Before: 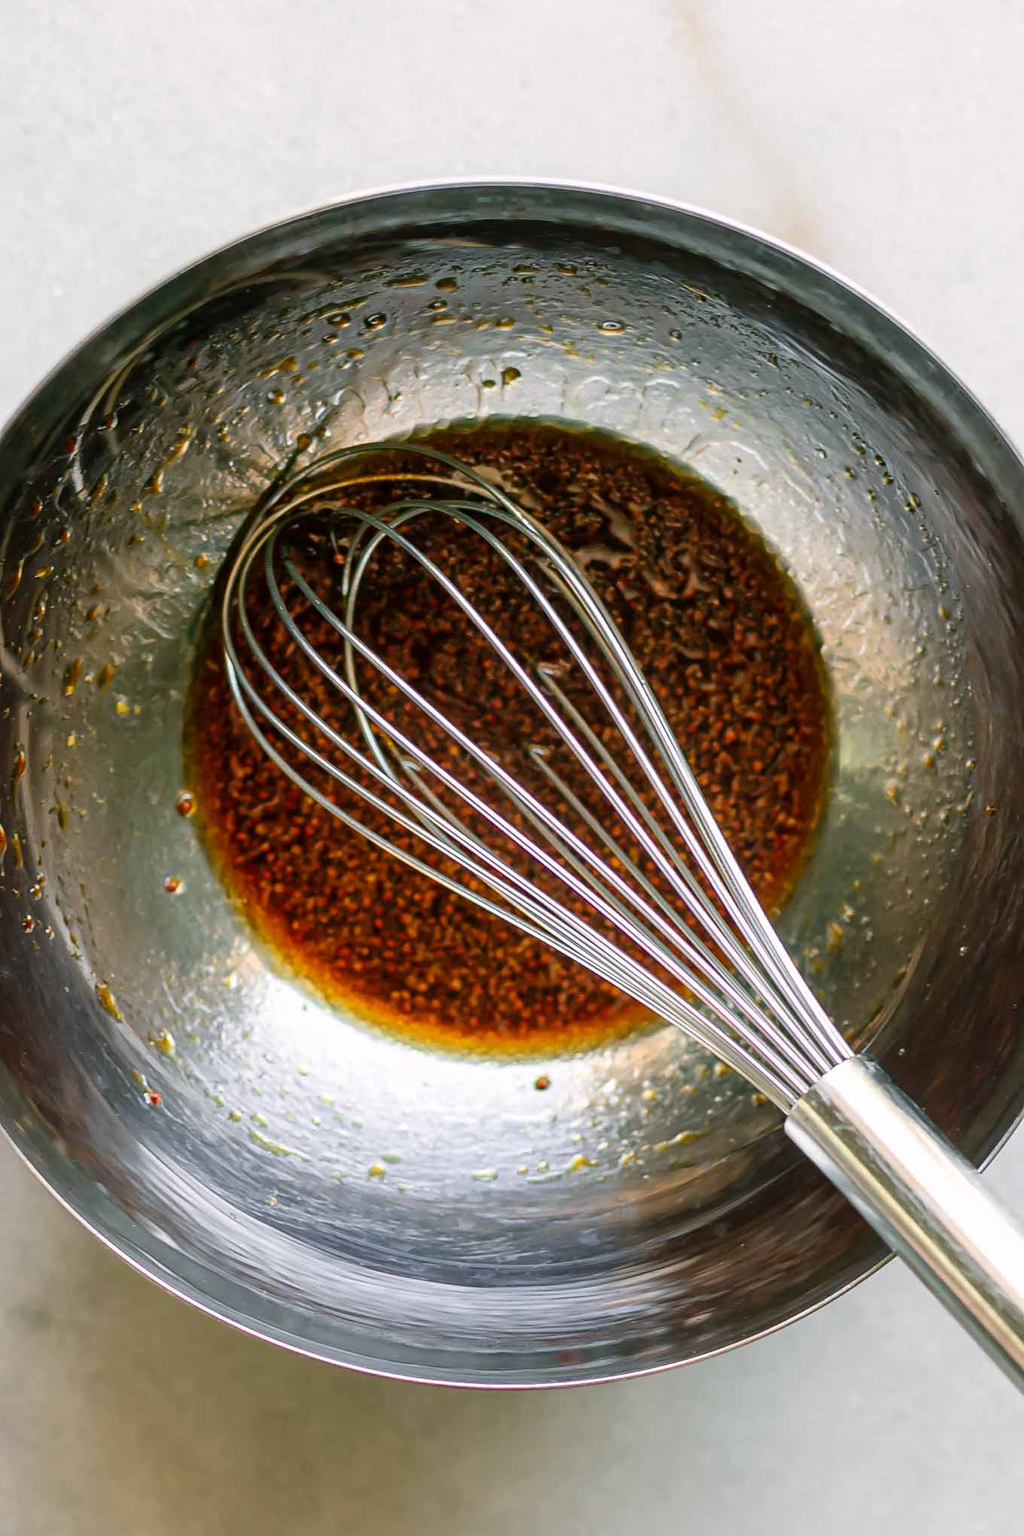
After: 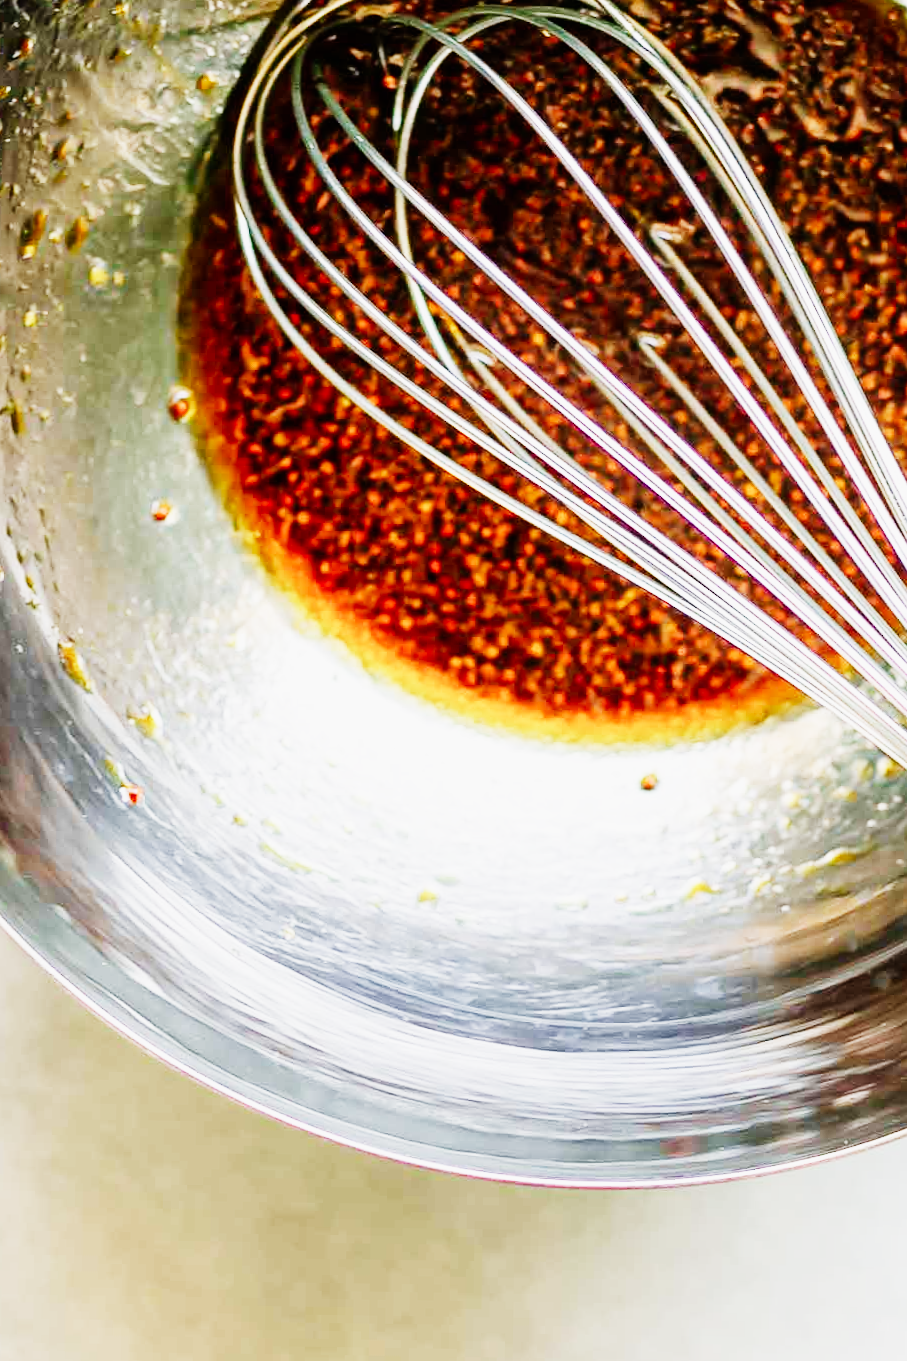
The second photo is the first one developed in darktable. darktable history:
crop and rotate: angle -0.82°, left 3.85%, top 31.828%, right 27.992%
exposure: black level correction 0, exposure 1.55 EV, compensate exposure bias true, compensate highlight preservation false
sigmoid: contrast 1.81, skew -0.21, preserve hue 0%, red attenuation 0.1, red rotation 0.035, green attenuation 0.1, green rotation -0.017, blue attenuation 0.15, blue rotation -0.052, base primaries Rec2020
